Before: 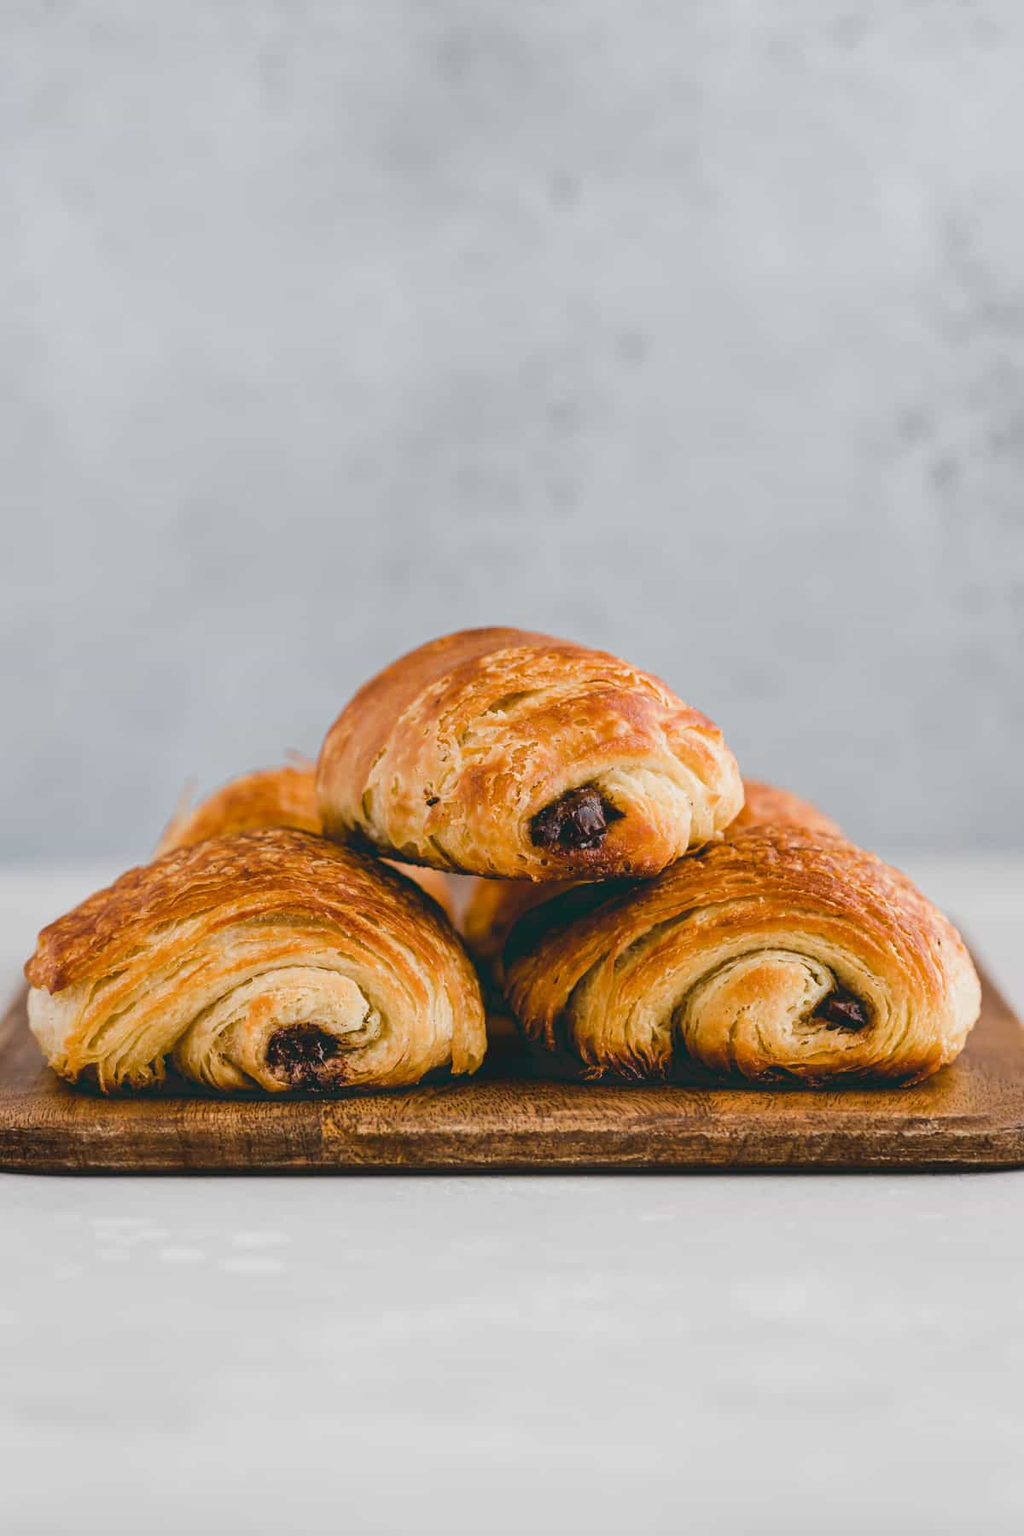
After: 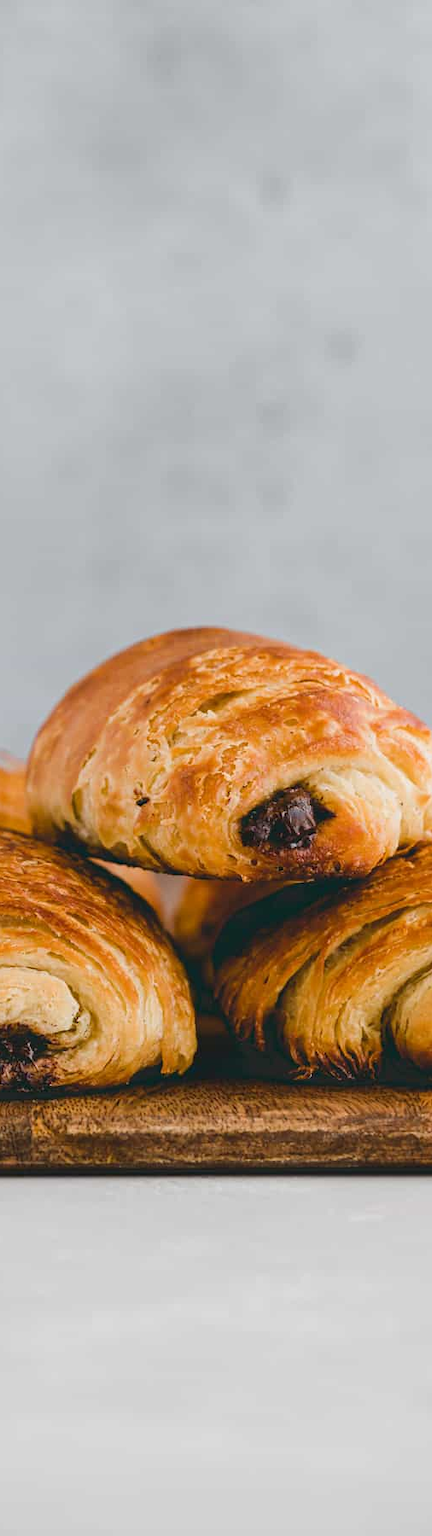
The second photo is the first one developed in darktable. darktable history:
crop: left 28.396%, right 29.327%
